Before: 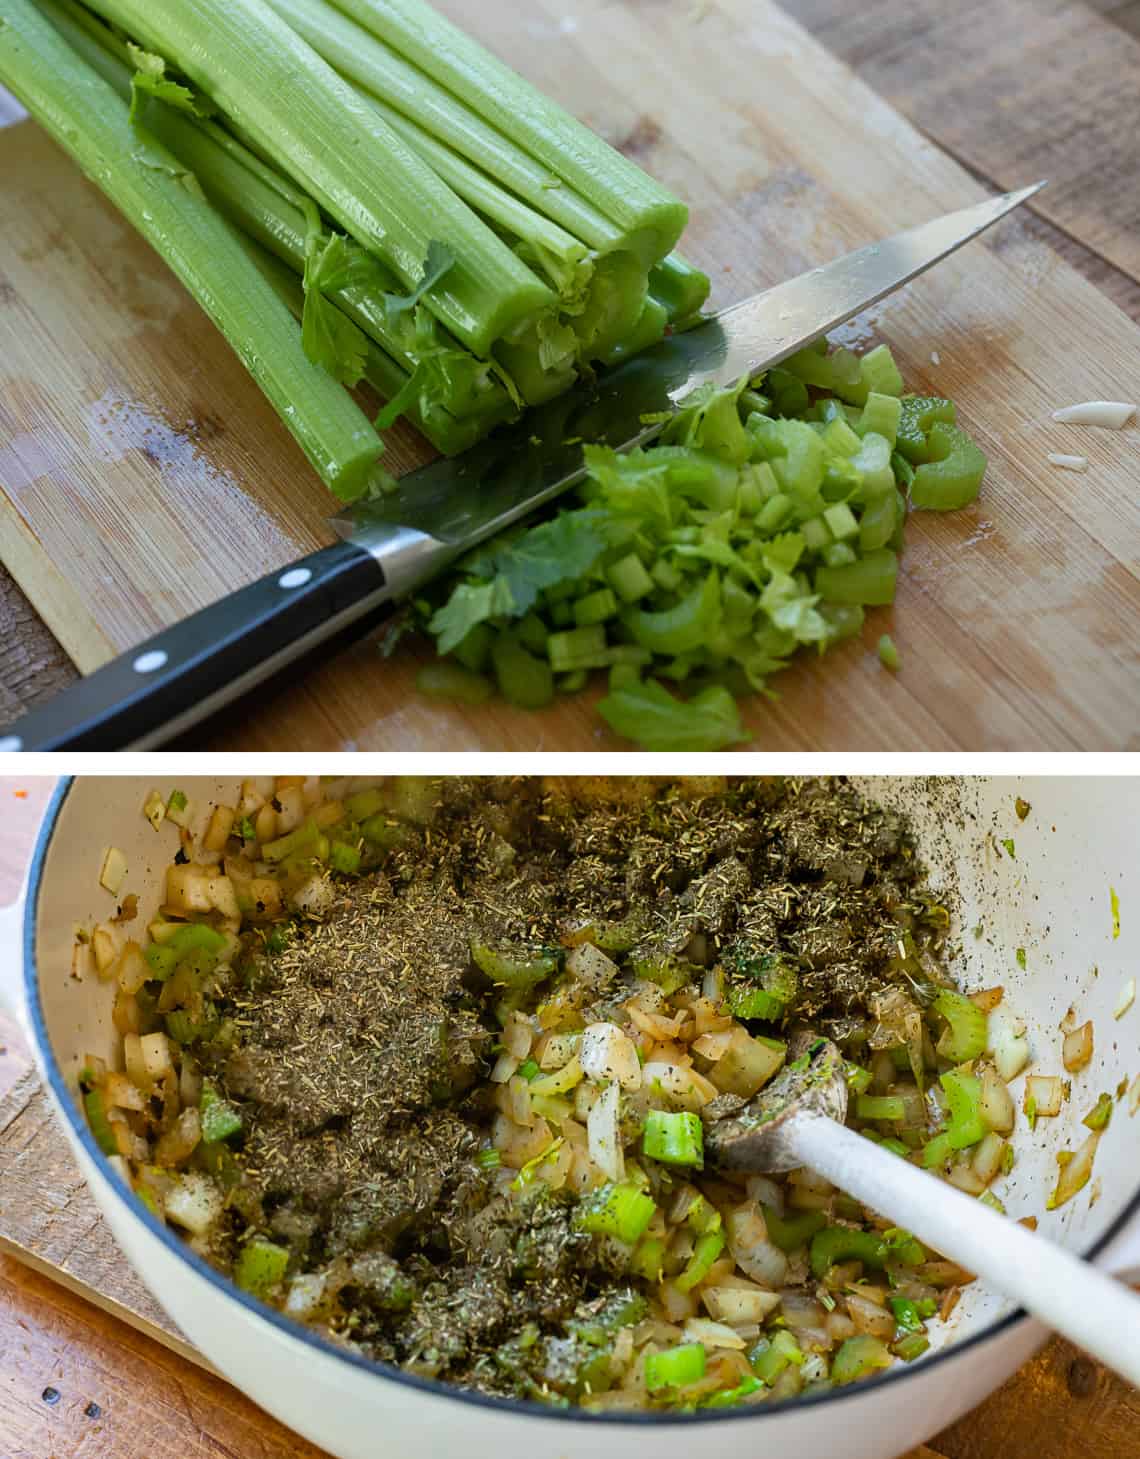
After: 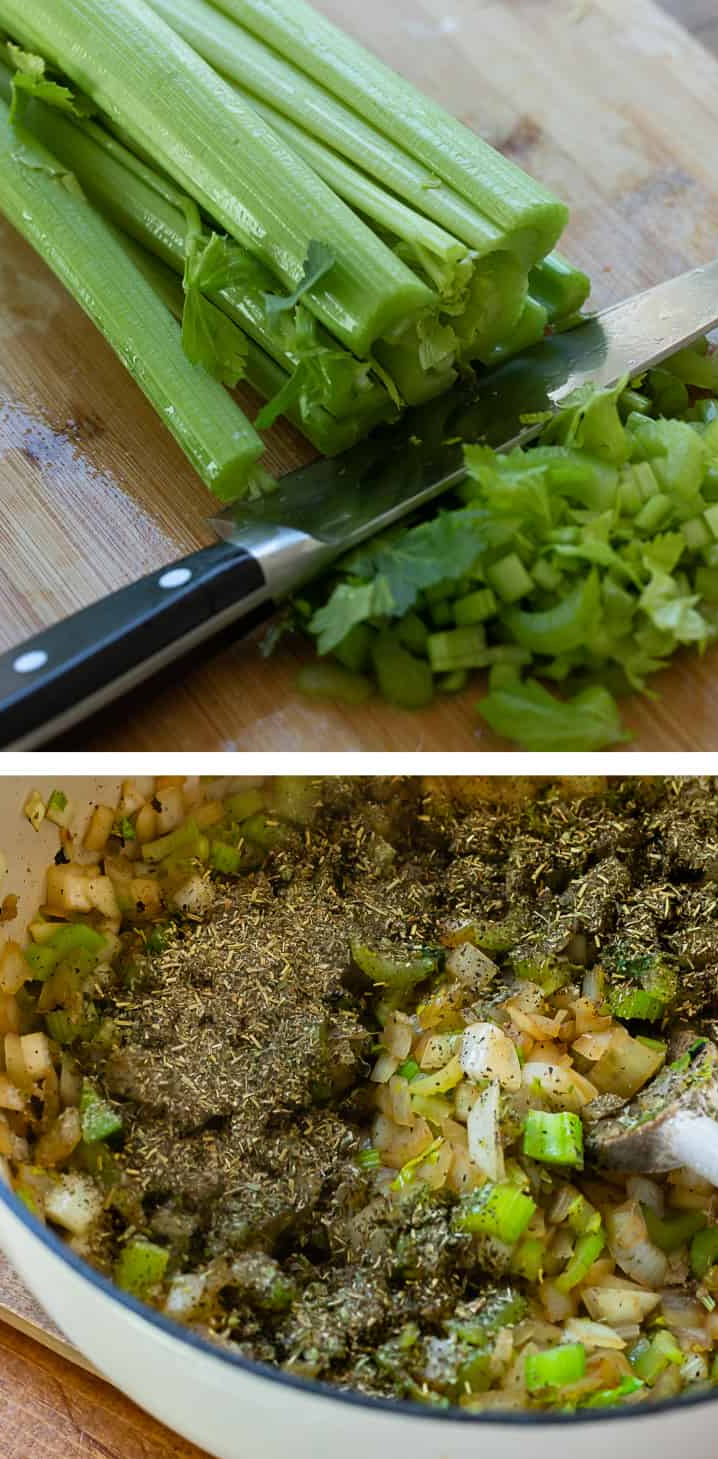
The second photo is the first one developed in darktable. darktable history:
crop: left 10.547%, right 26.469%
